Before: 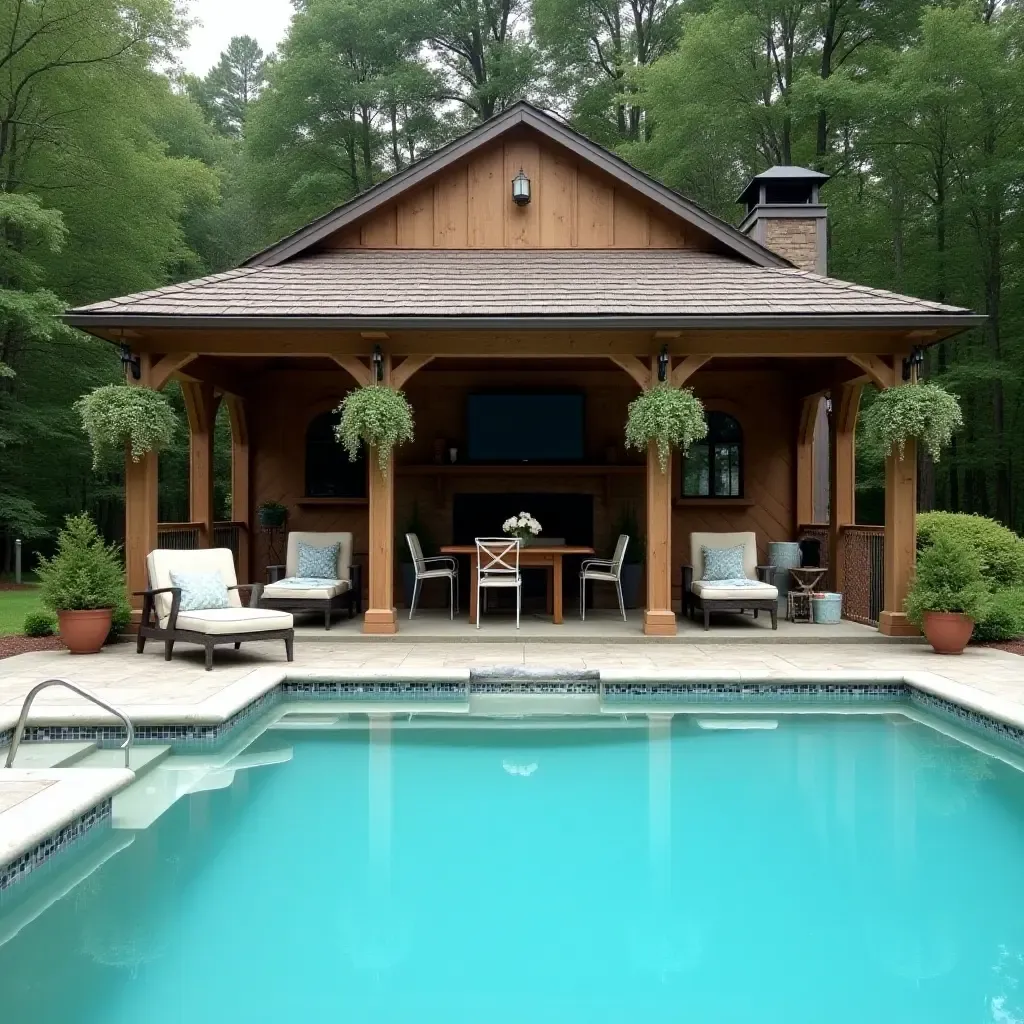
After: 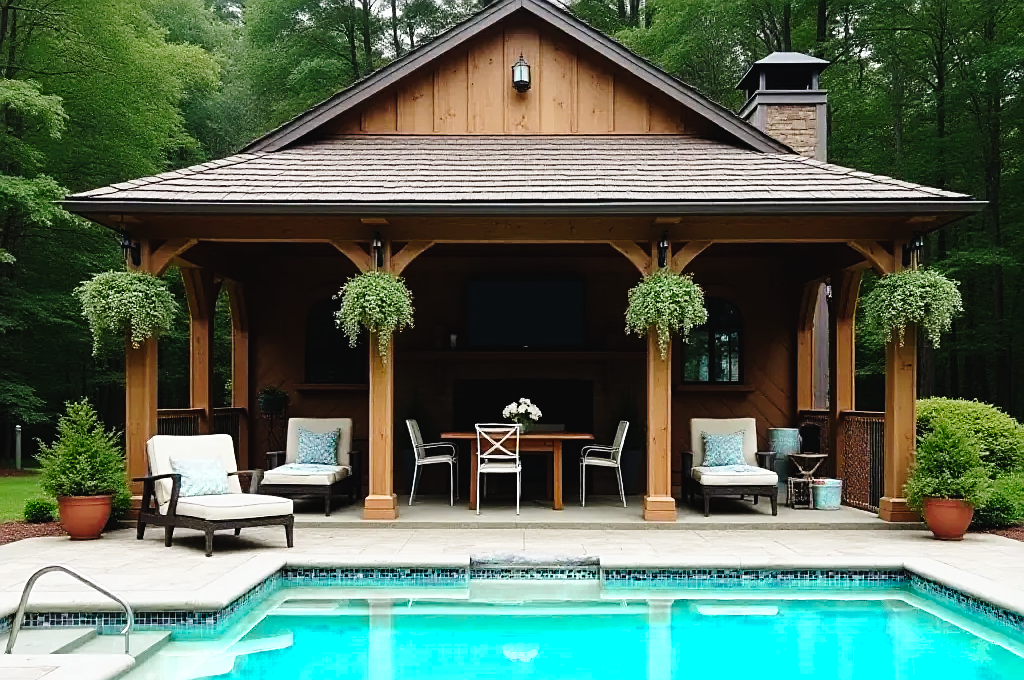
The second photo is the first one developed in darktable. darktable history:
crop: top 11.161%, bottom 22.395%
sharpen: on, module defaults
color zones: curves: ch0 [(0.25, 0.5) (0.423, 0.5) (0.443, 0.5) (0.521, 0.756) (0.568, 0.5) (0.576, 0.5) (0.75, 0.5)]; ch1 [(0.25, 0.5) (0.423, 0.5) (0.443, 0.5) (0.539, 0.873) (0.624, 0.565) (0.631, 0.5) (0.75, 0.5)]
tone curve: curves: ch0 [(0, 0.023) (0.132, 0.075) (0.256, 0.2) (0.454, 0.495) (0.708, 0.78) (0.844, 0.896) (1, 0.98)]; ch1 [(0, 0) (0.37, 0.308) (0.478, 0.46) (0.499, 0.5) (0.513, 0.508) (0.526, 0.533) (0.59, 0.612) (0.764, 0.804) (1, 1)]; ch2 [(0, 0) (0.312, 0.313) (0.461, 0.454) (0.48, 0.477) (0.503, 0.5) (0.526, 0.54) (0.564, 0.595) (0.631, 0.676) (0.713, 0.767) (0.985, 0.966)], preserve colors none
